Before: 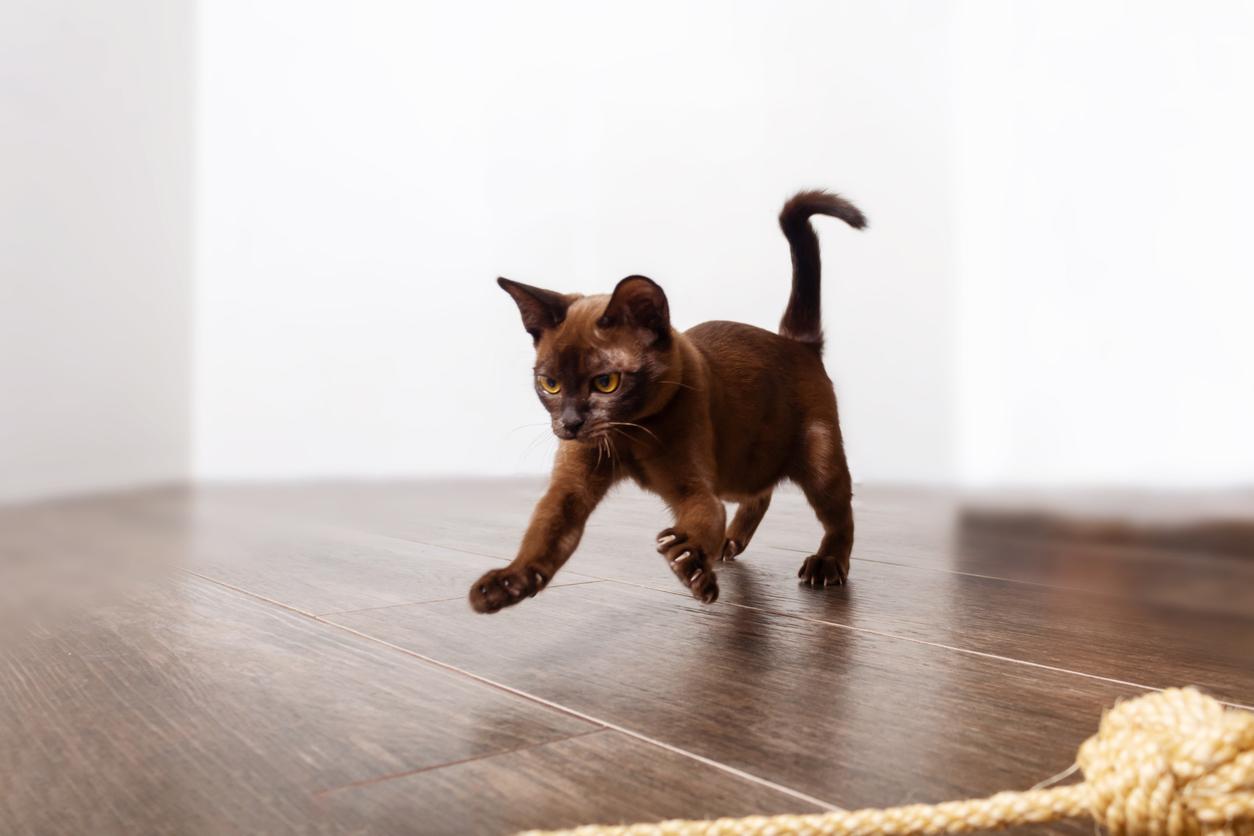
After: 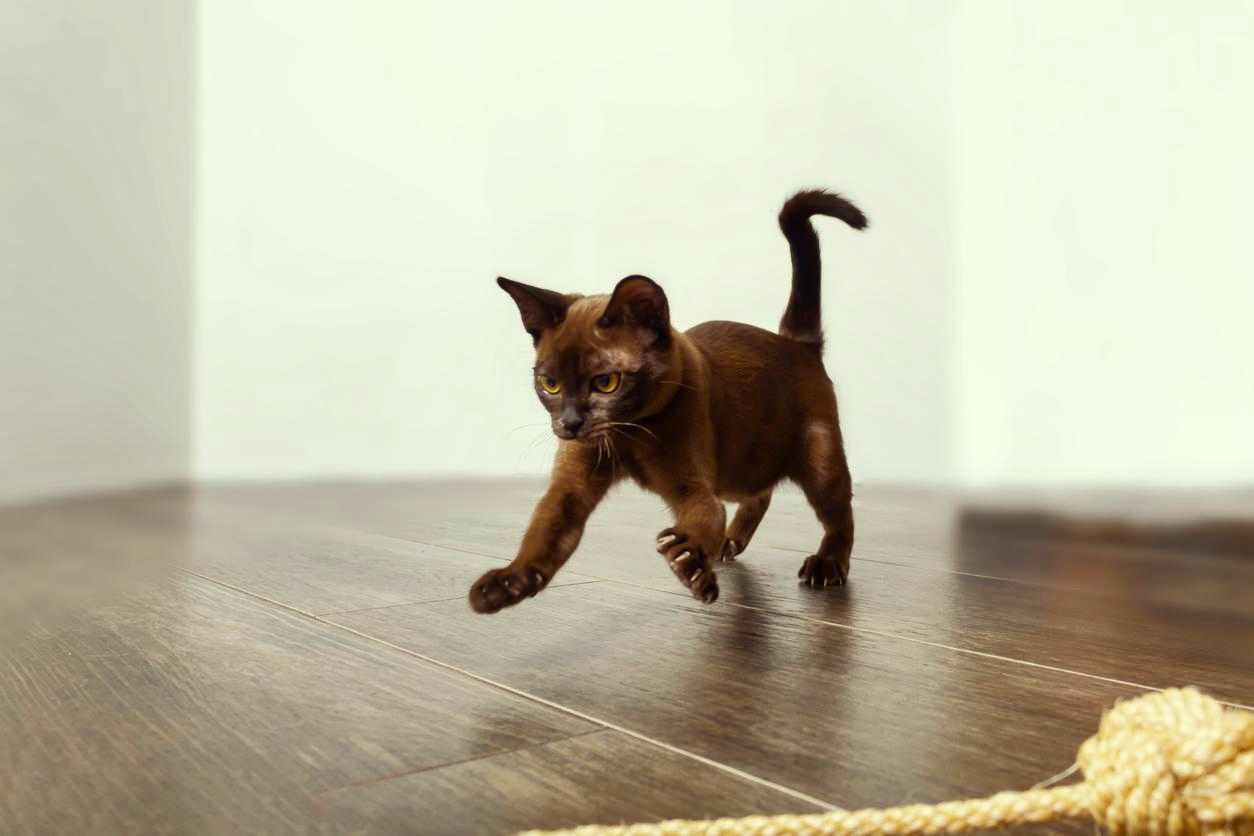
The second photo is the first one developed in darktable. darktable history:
shadows and highlights: soften with gaussian
color correction: highlights a* -5.93, highlights b* 11.16
